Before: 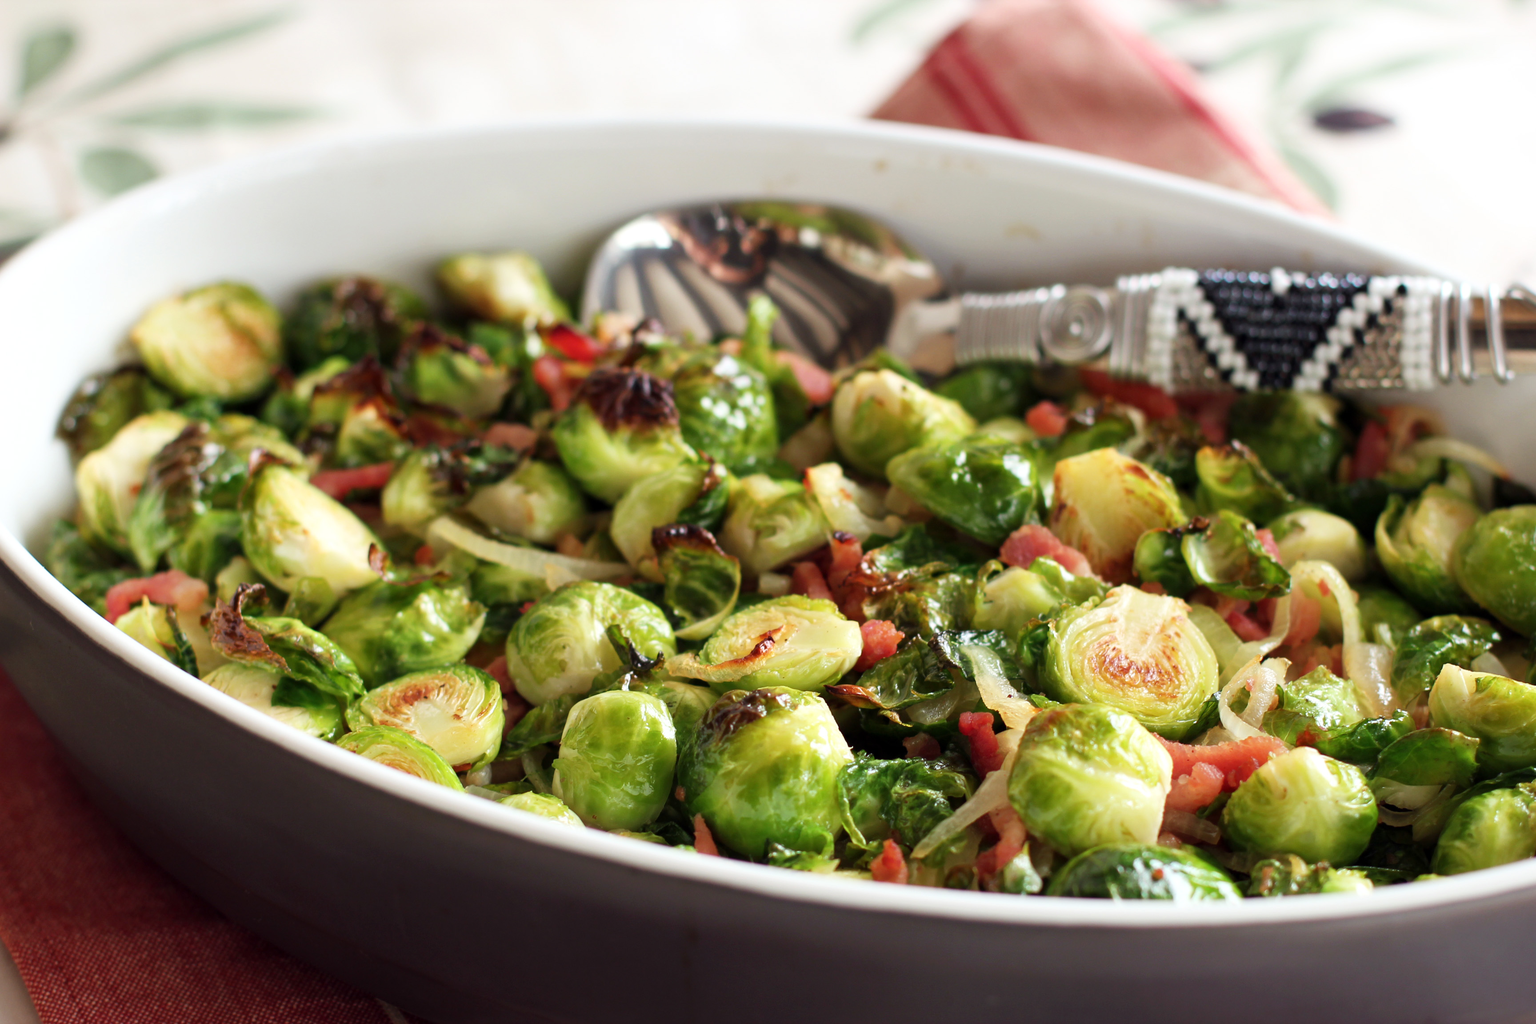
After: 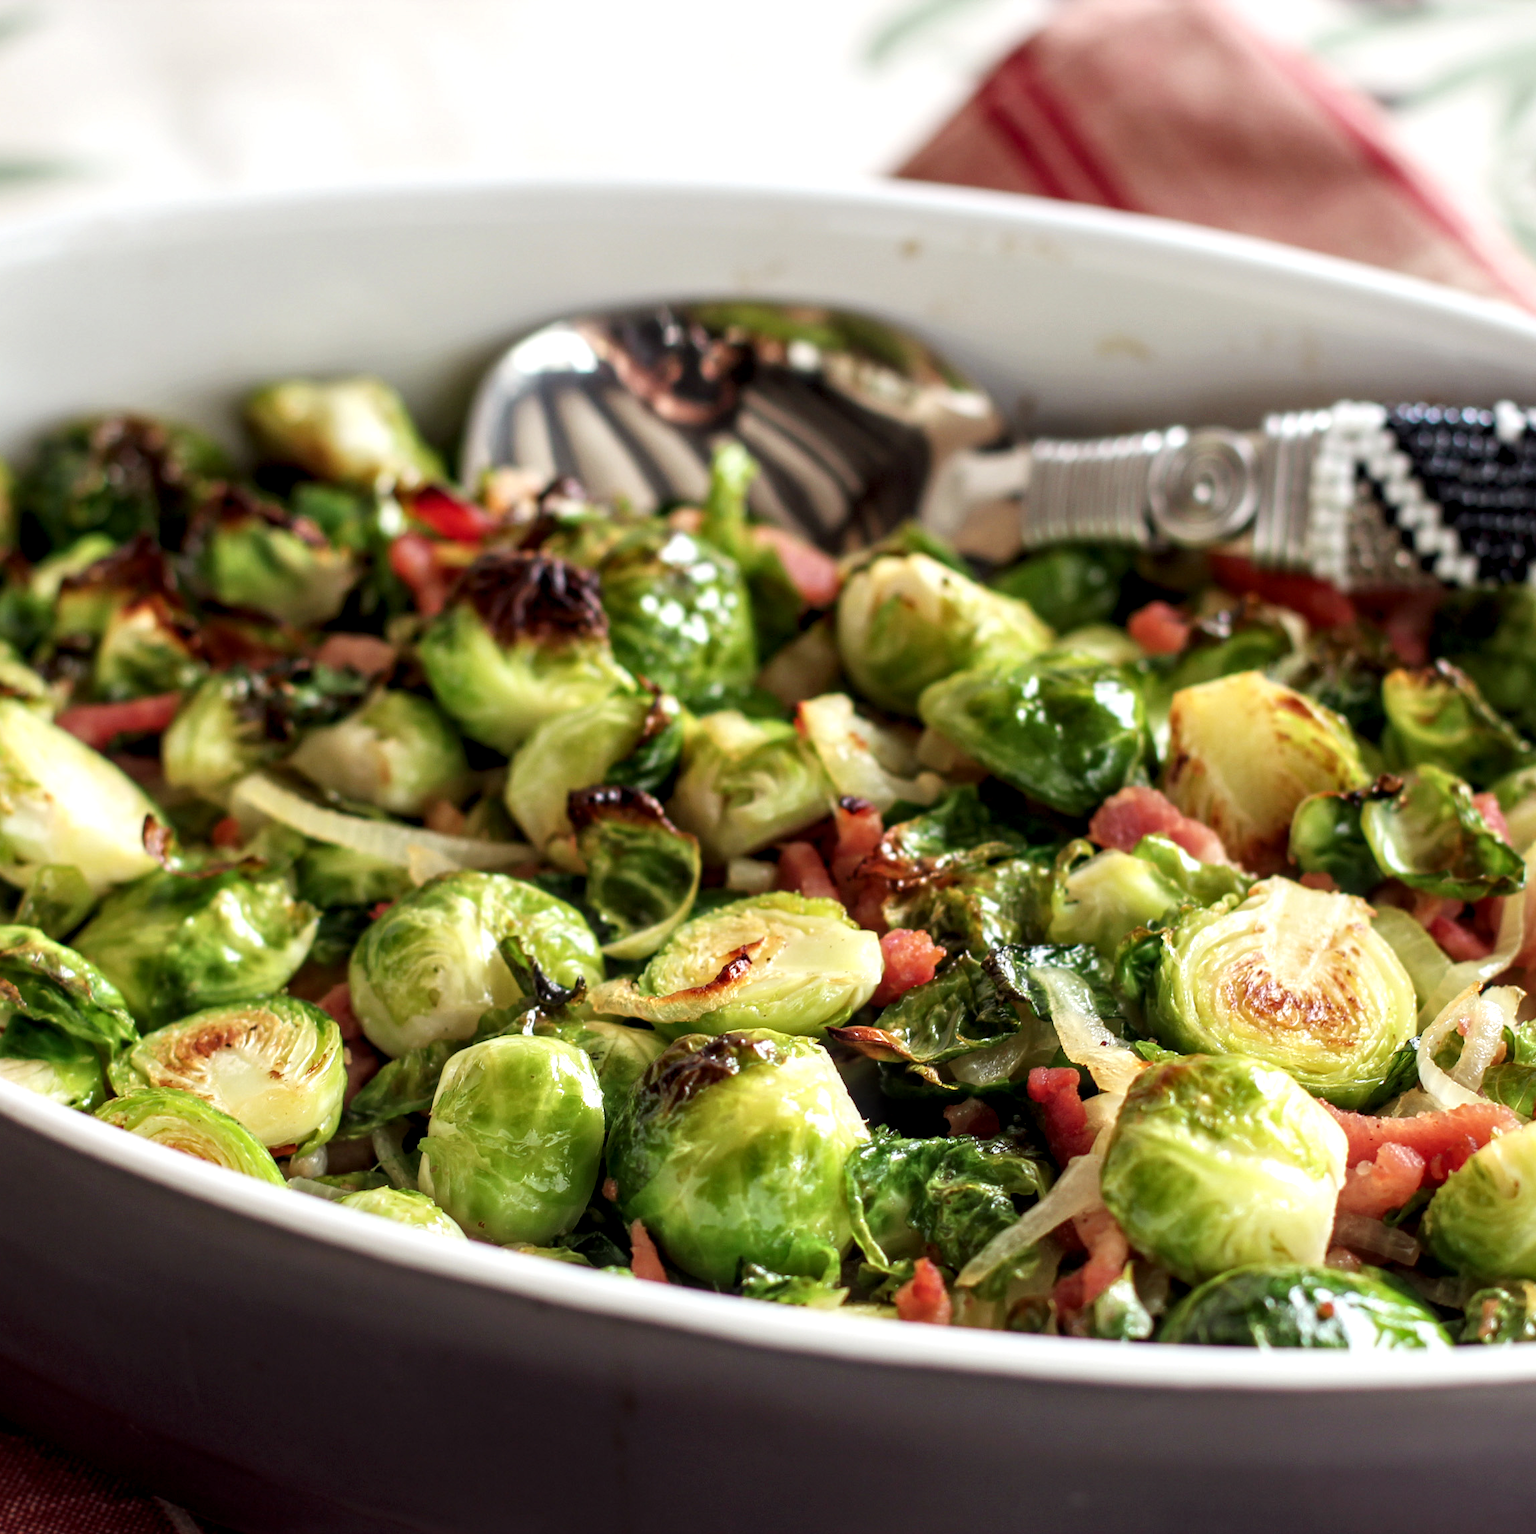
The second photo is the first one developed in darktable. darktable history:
crop and rotate: left 17.812%, right 15.453%
local contrast: detail 150%
